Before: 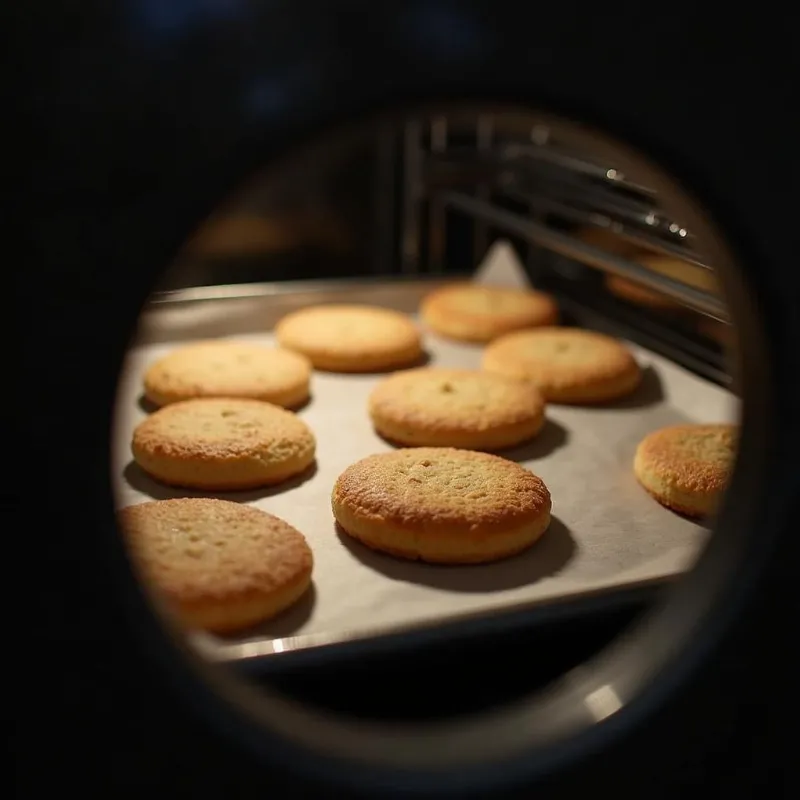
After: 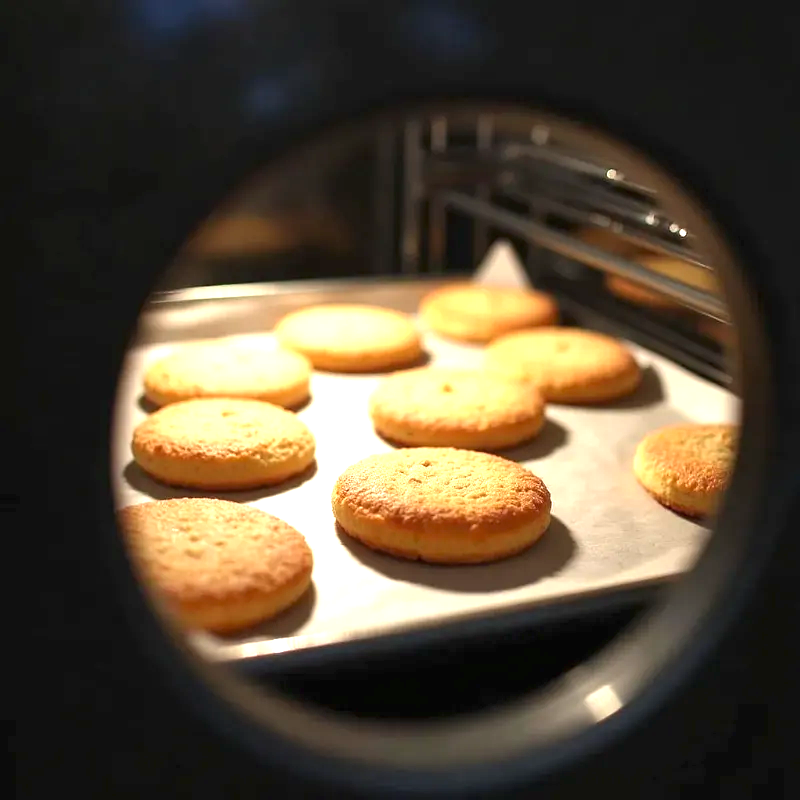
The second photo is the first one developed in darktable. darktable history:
exposure: black level correction 0, exposure 1.5 EV, compensate exposure bias true, compensate highlight preservation false
